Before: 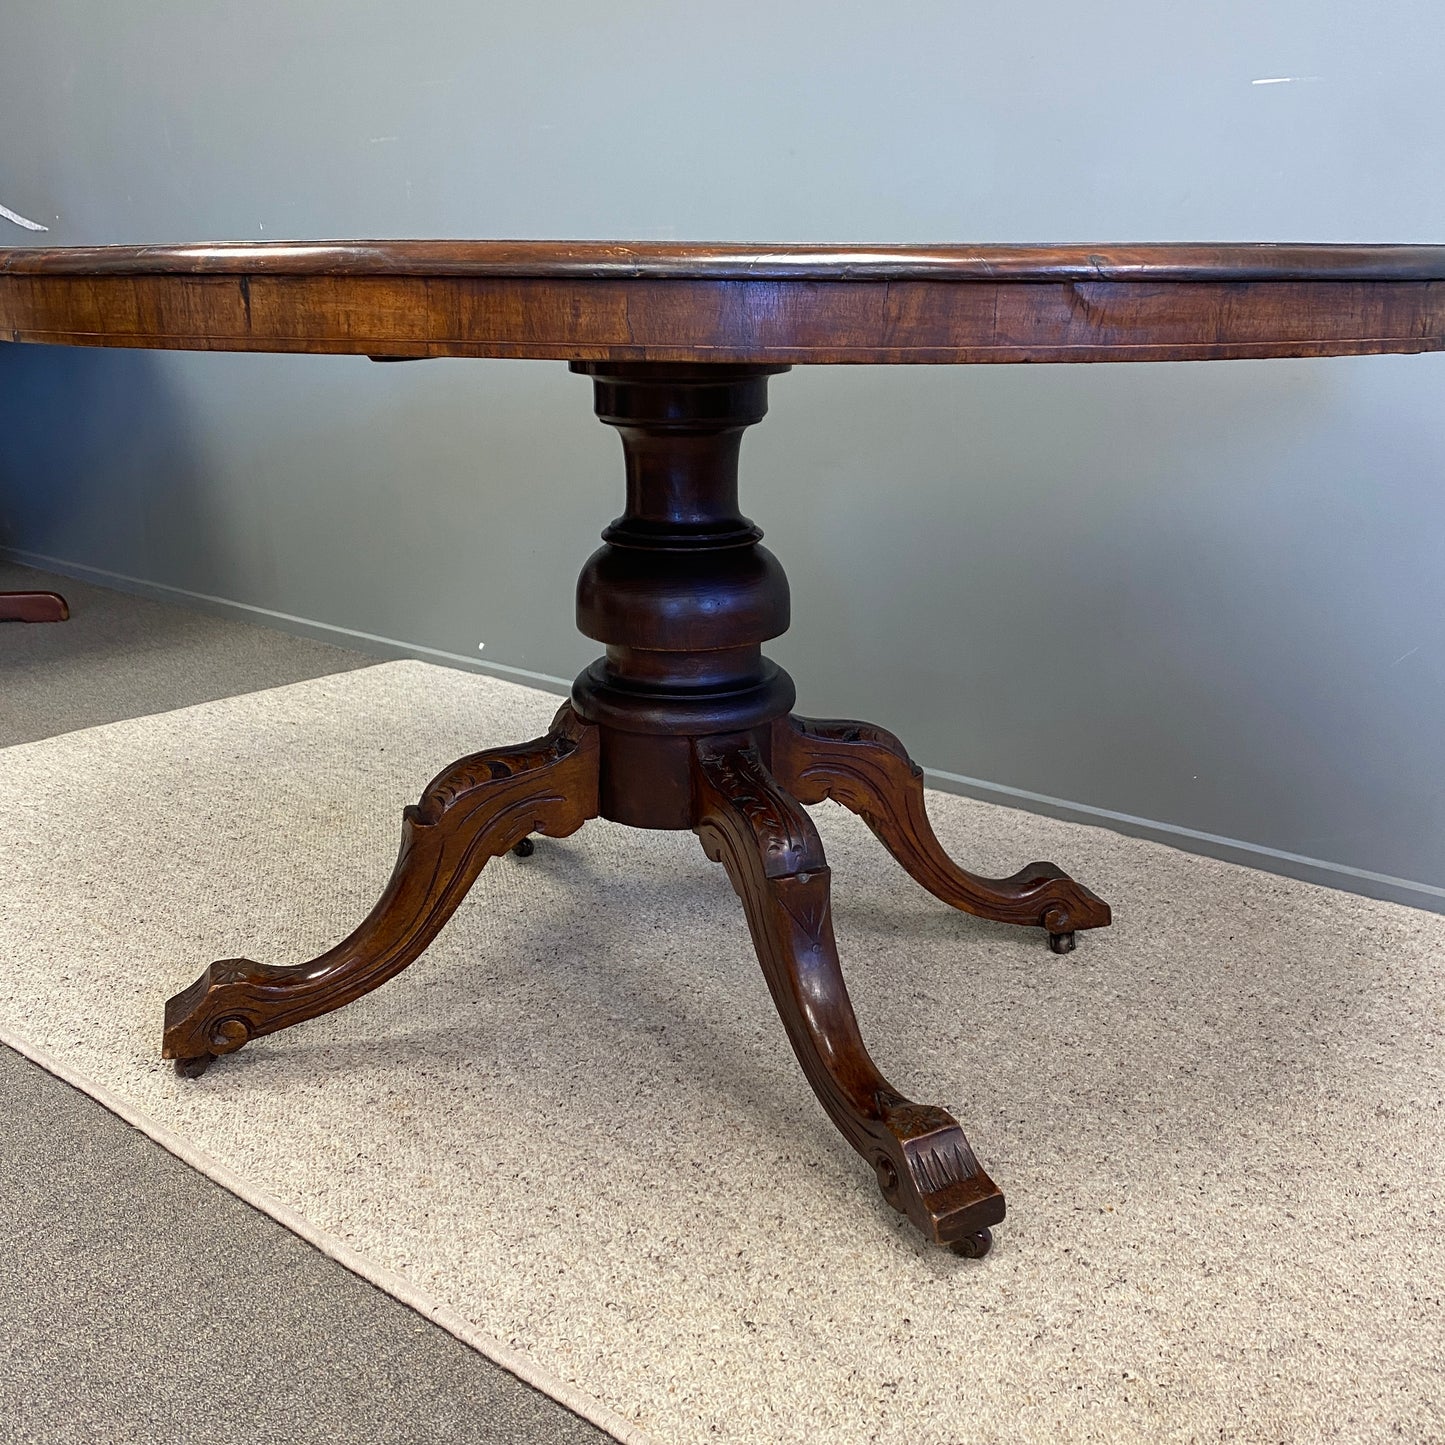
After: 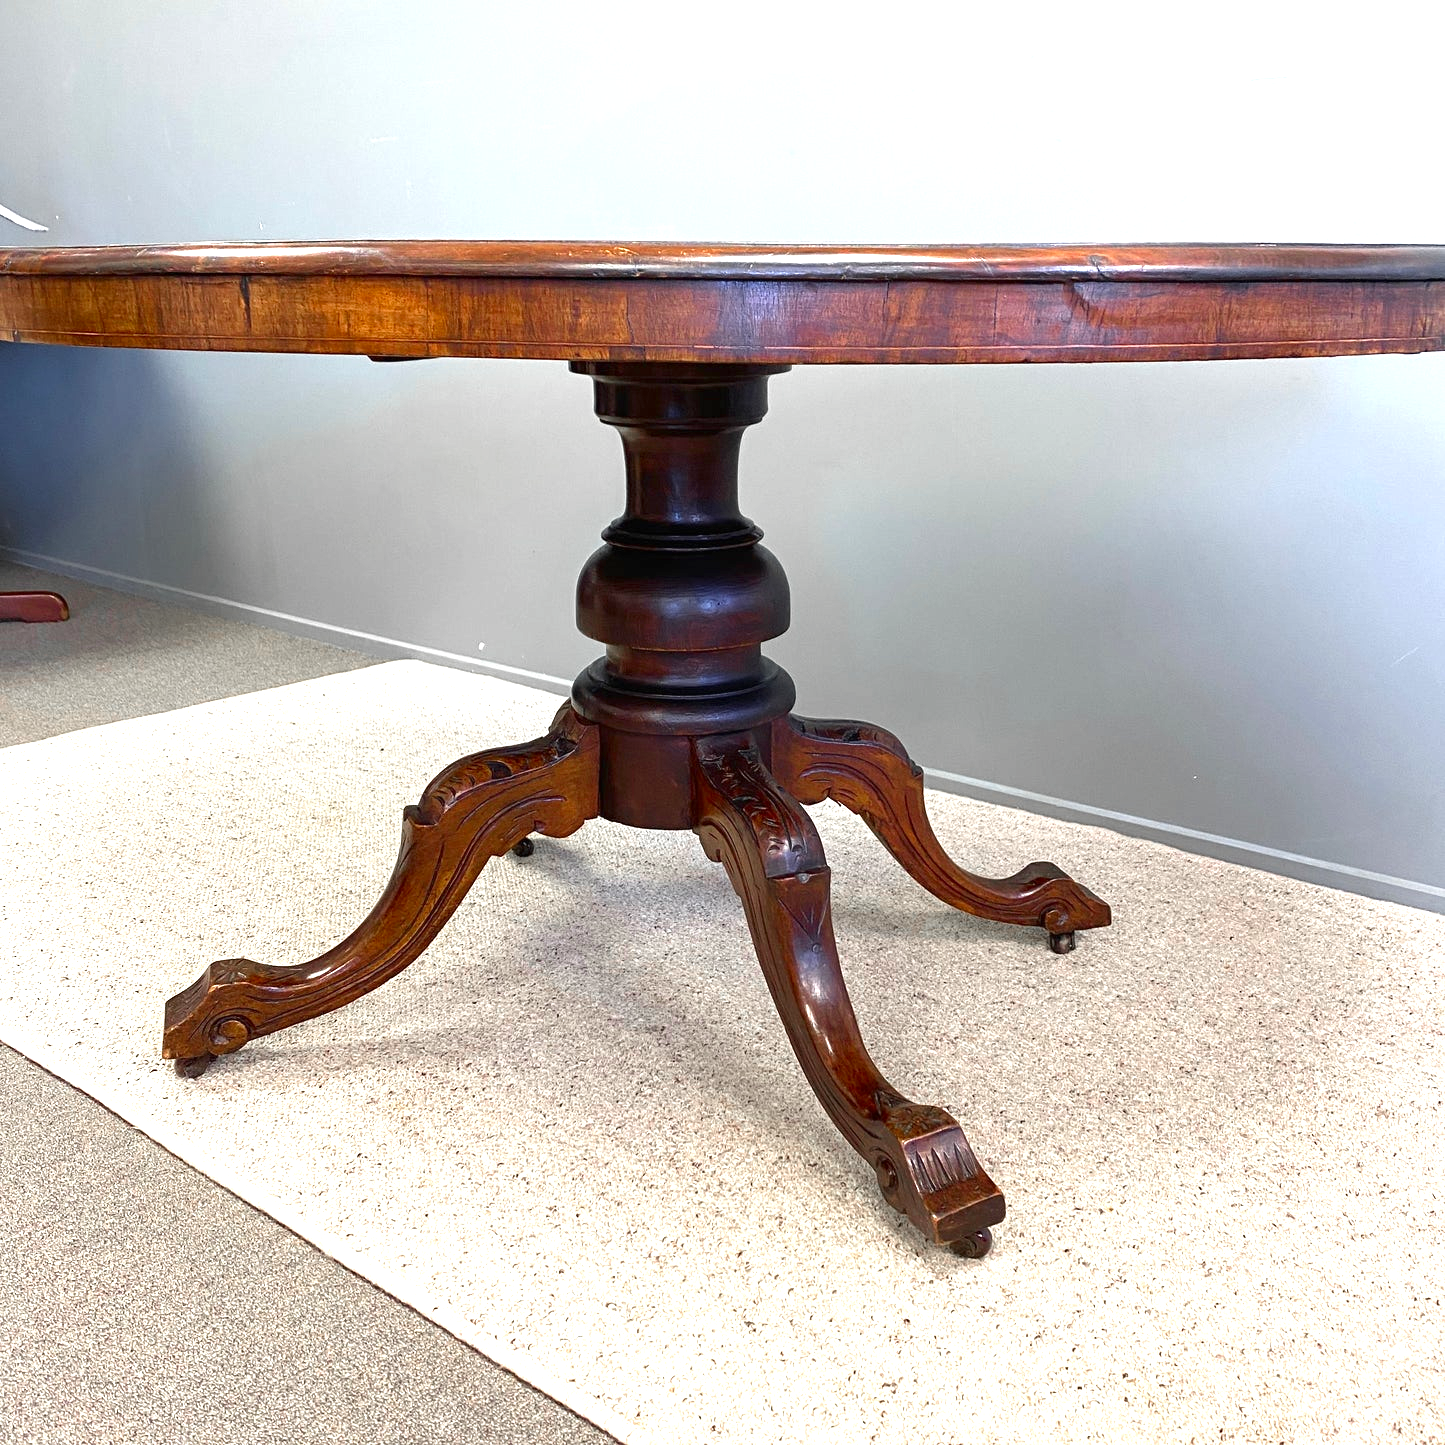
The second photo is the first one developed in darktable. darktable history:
color zones: curves: ch1 [(0, 0.679) (0.143, 0.647) (0.286, 0.261) (0.378, -0.011) (0.571, 0.396) (0.714, 0.399) (0.857, 0.406) (1, 0.679)]
exposure: black level correction 0, exposure 1.1 EV, compensate highlight preservation false
